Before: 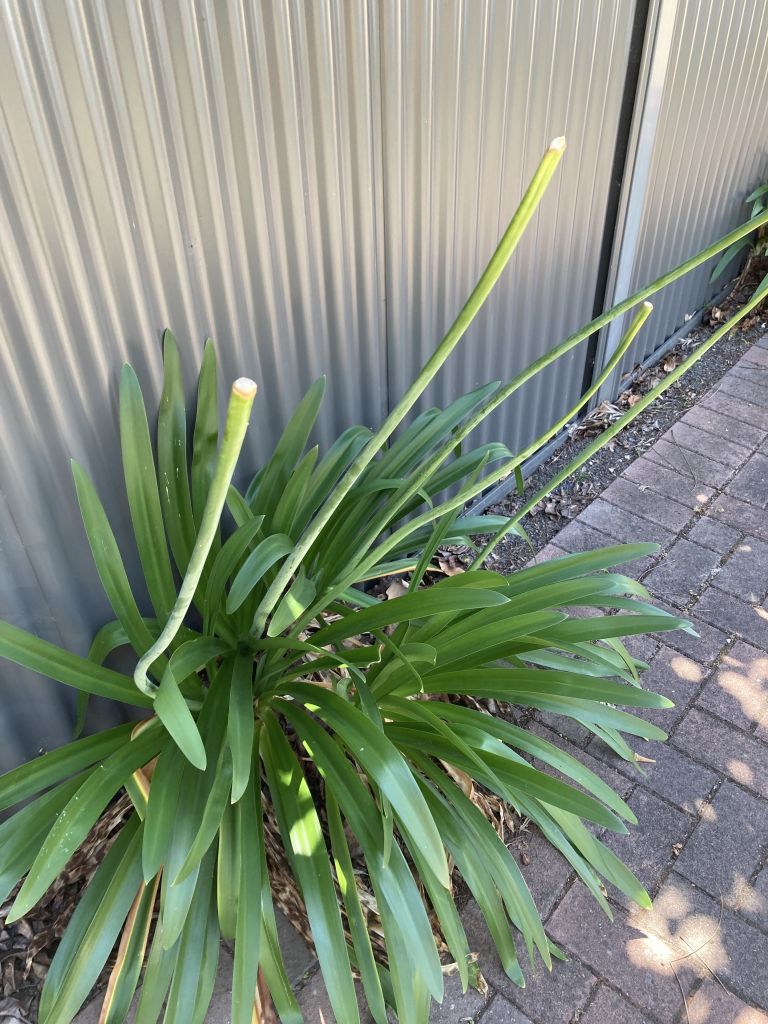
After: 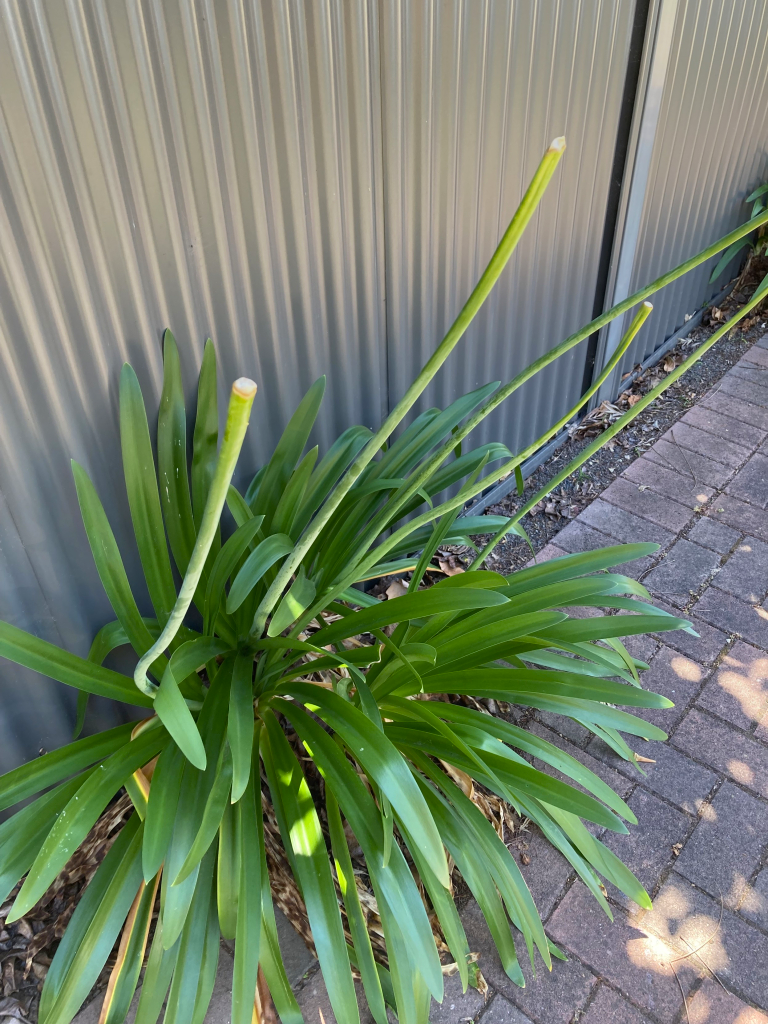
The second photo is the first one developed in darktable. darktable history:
color balance rgb: perceptual saturation grading › global saturation 20%, global vibrance 20%
graduated density: on, module defaults
